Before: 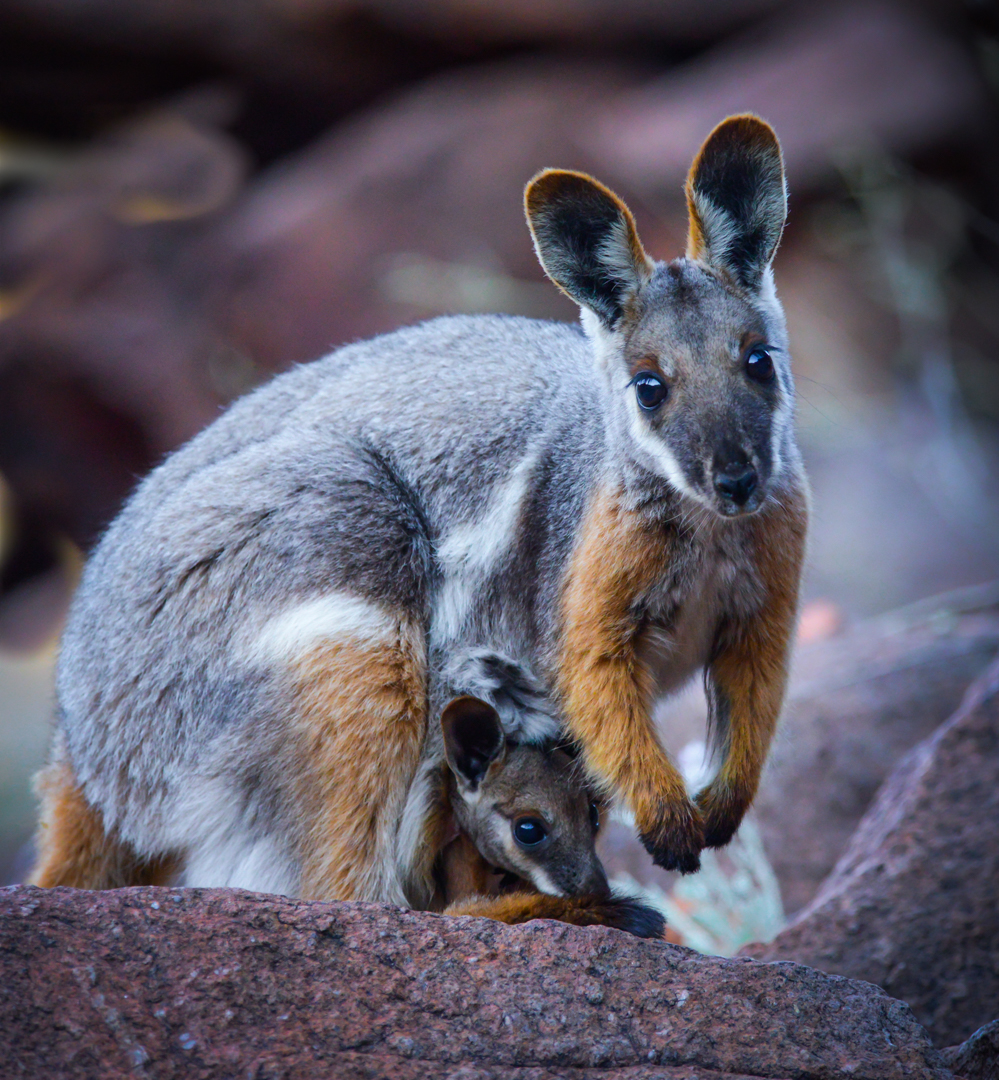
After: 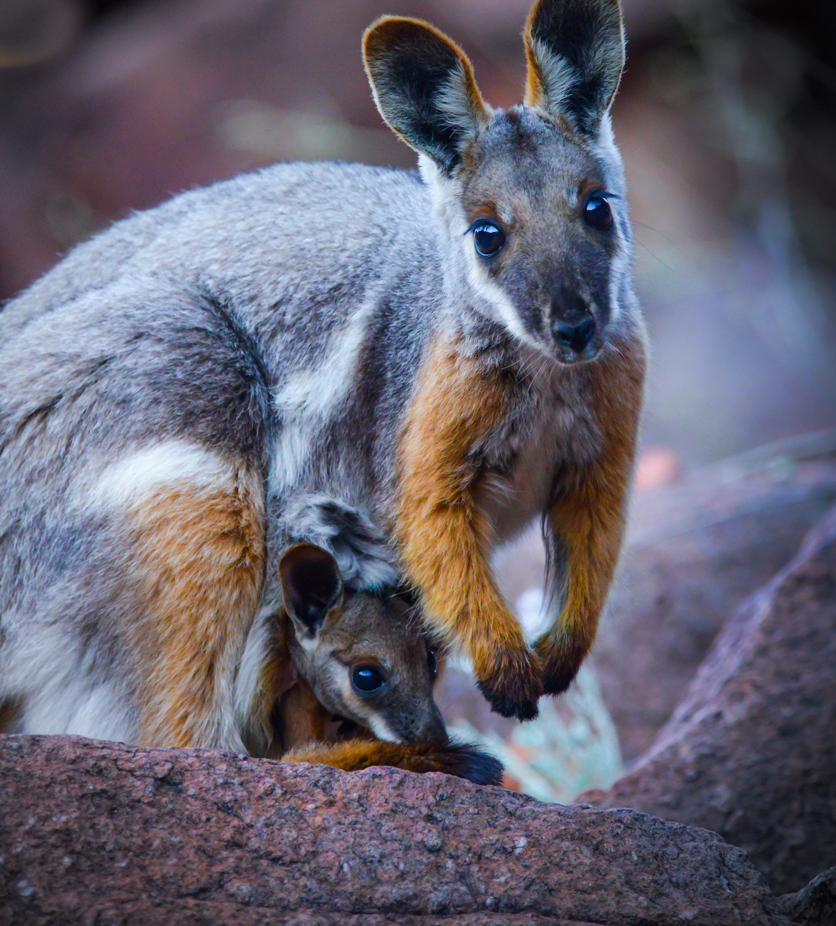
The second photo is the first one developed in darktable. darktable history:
vignetting: on, module defaults
crop: left 16.315%, top 14.246%
color balance rgb: linear chroma grading › shadows 19.44%, linear chroma grading › highlights 3.42%, linear chroma grading › mid-tones 10.16%
